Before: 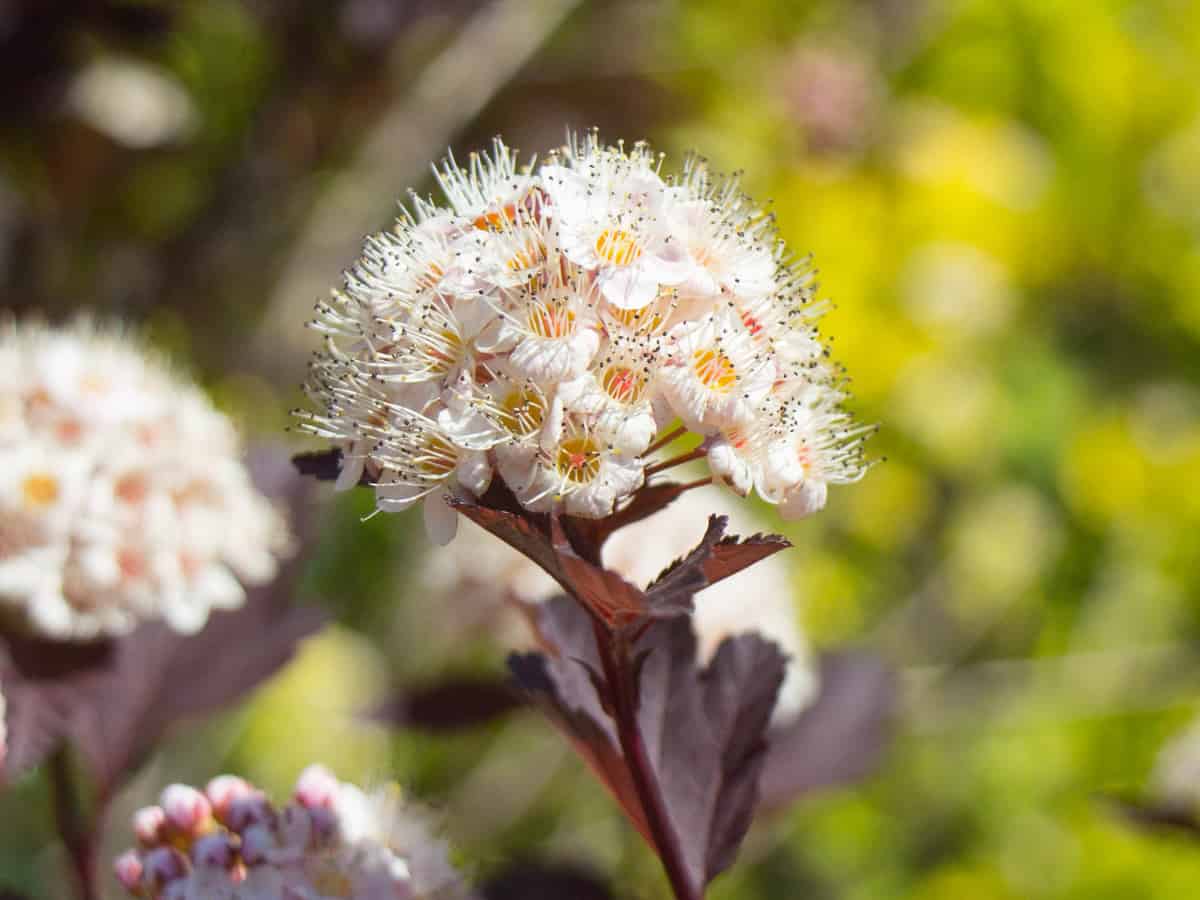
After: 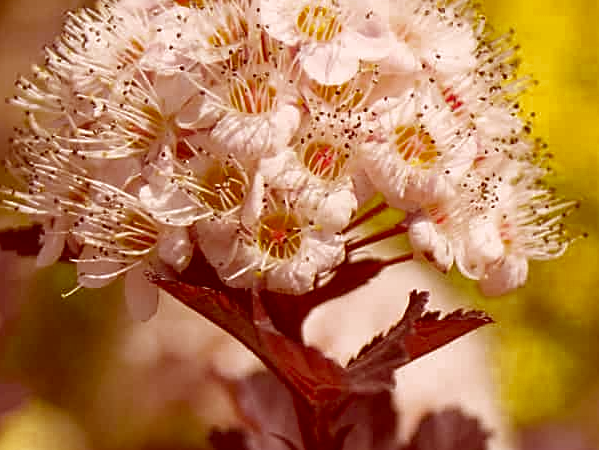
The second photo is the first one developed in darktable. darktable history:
color zones: curves: ch0 [(0.11, 0.396) (0.195, 0.36) (0.25, 0.5) (0.303, 0.412) (0.357, 0.544) (0.75, 0.5) (0.967, 0.328)]; ch1 [(0, 0.468) (0.112, 0.512) (0.202, 0.6) (0.25, 0.5) (0.307, 0.352) (0.357, 0.544) (0.75, 0.5) (0.963, 0.524)]
color correction: highlights a* 9.03, highlights b* 8.71, shadows a* 40, shadows b* 40, saturation 0.8
crop: left 25%, top 25%, right 25%, bottom 25%
sharpen: on, module defaults
